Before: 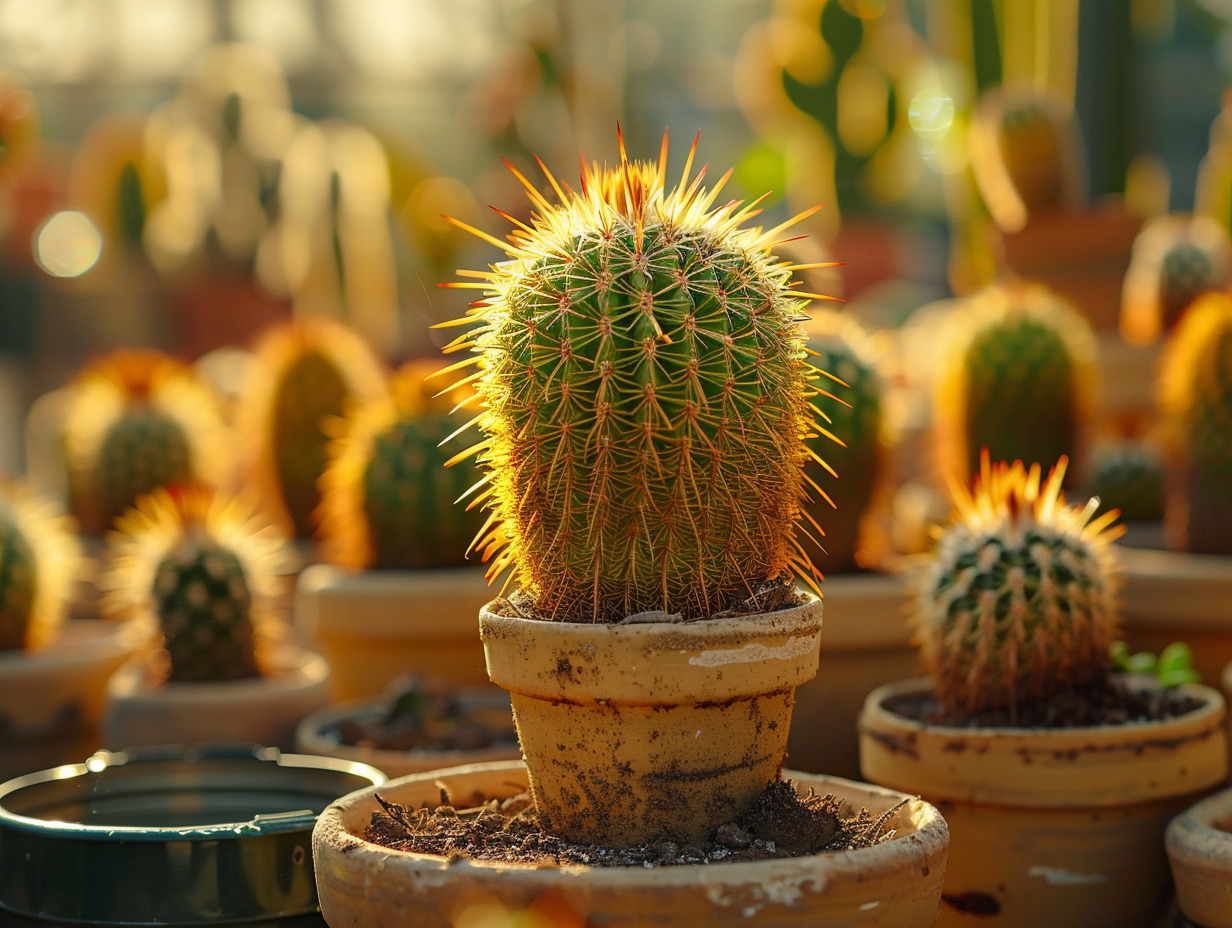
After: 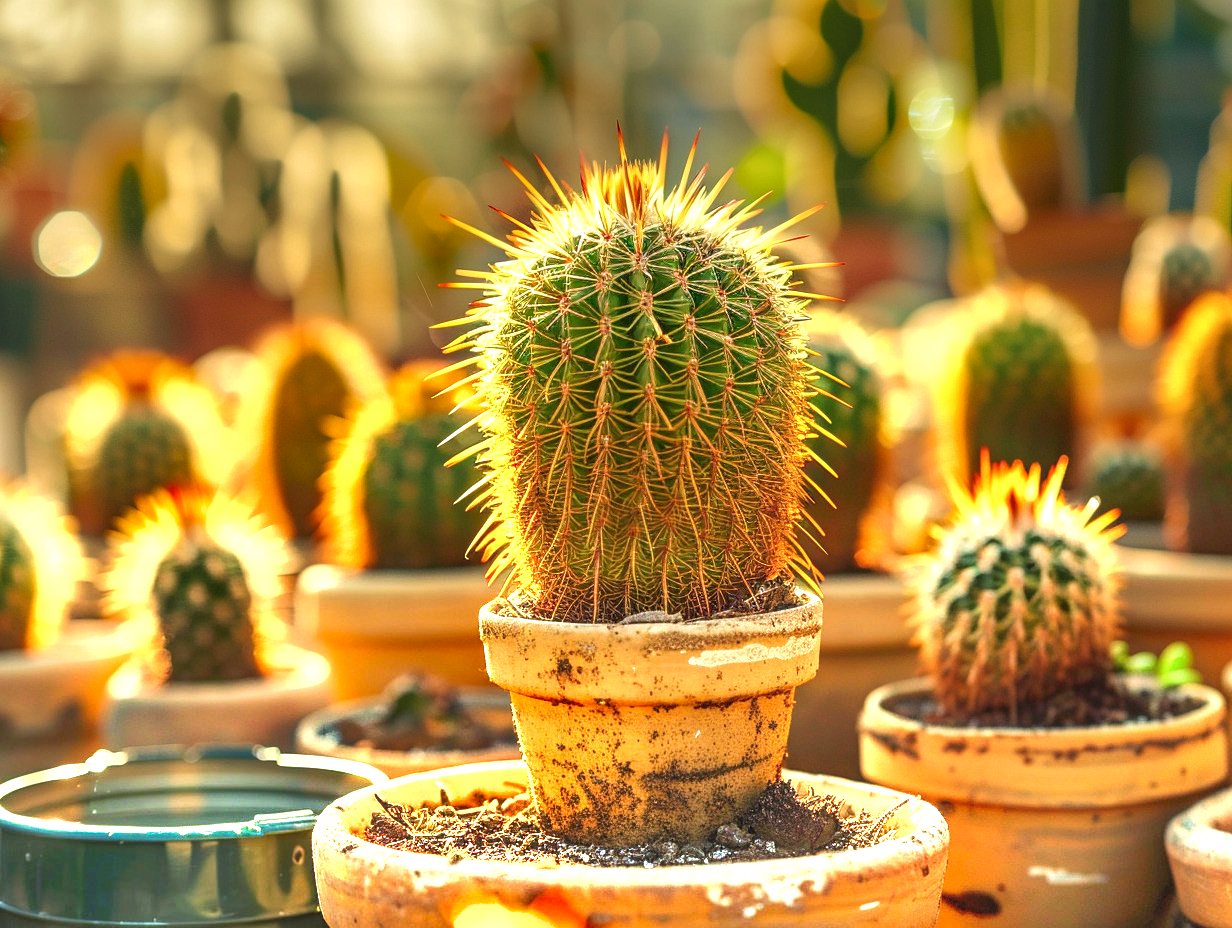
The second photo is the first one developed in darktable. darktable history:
local contrast: on, module defaults
shadows and highlights: soften with gaussian
velvia: on, module defaults
graduated density: density -3.9 EV
